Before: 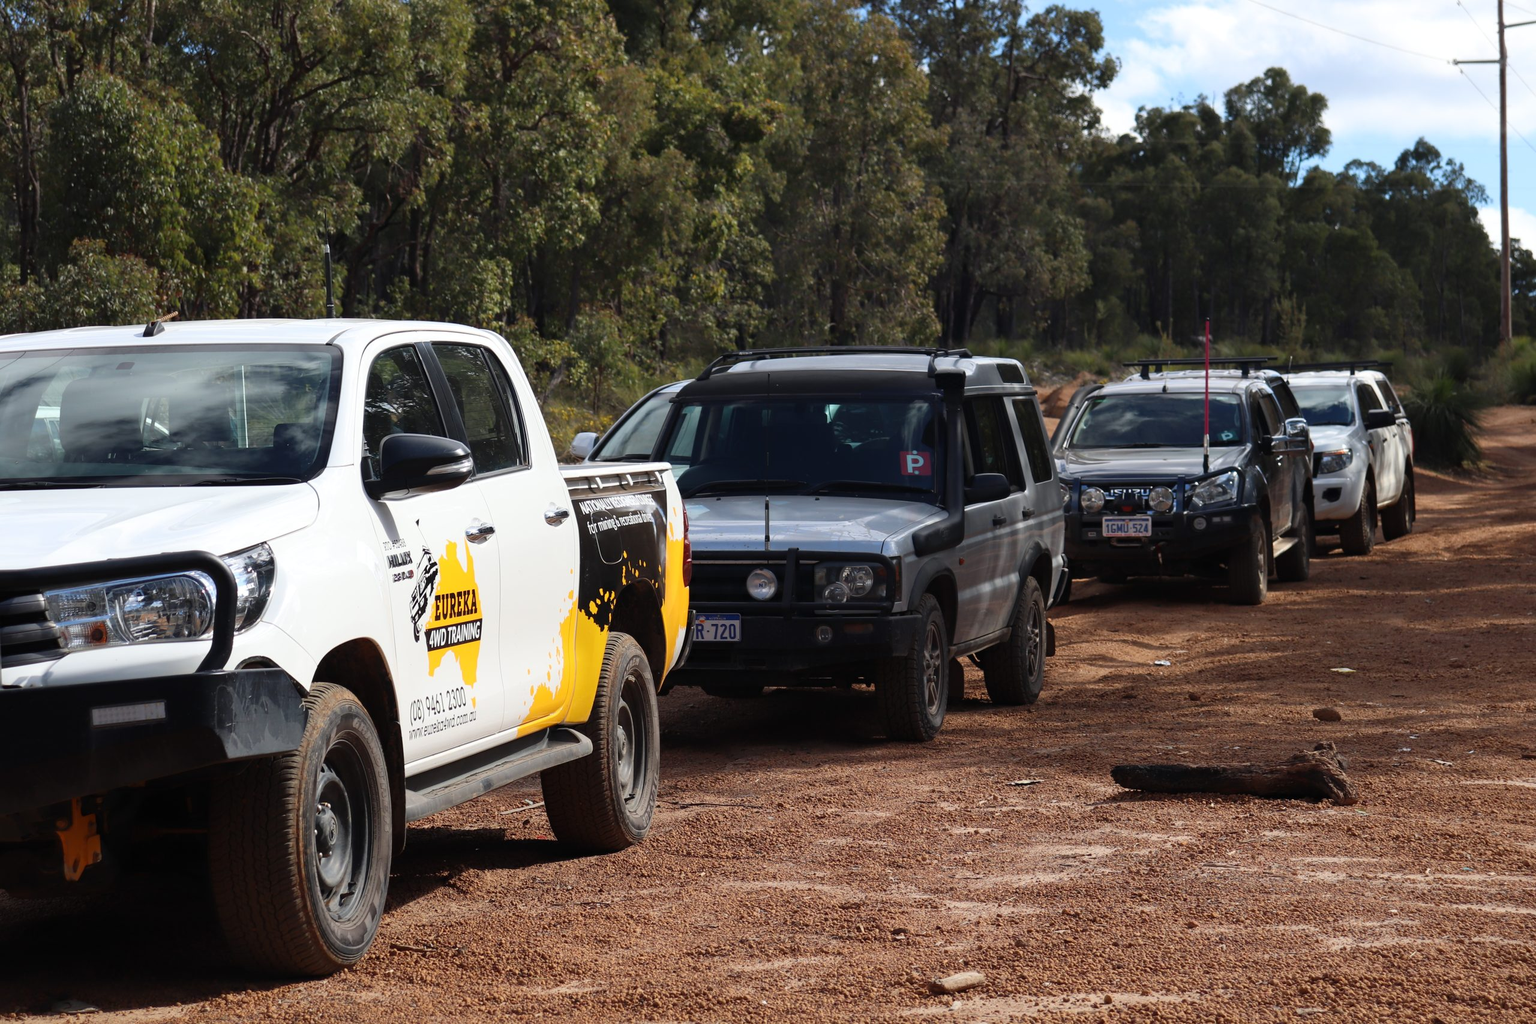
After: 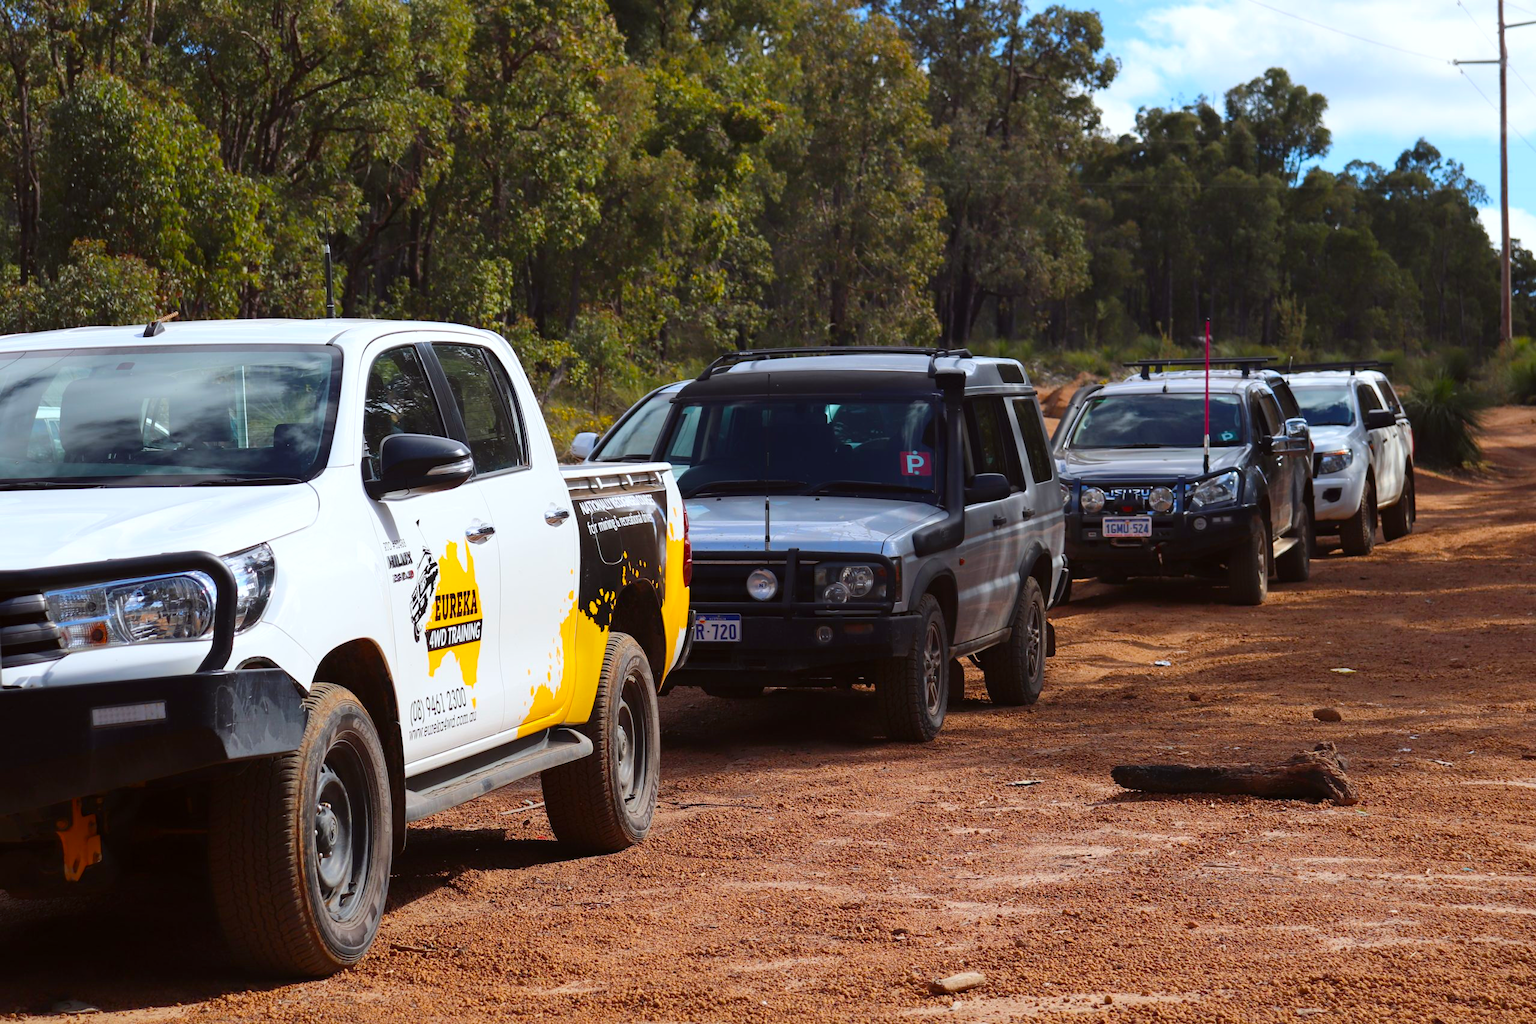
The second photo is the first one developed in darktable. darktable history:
white balance: red 1.004, blue 1.024
color correction: highlights a* -2.73, highlights b* -2.09, shadows a* 2.41, shadows b* 2.73
local contrast: mode bilateral grid, contrast 100, coarseness 100, detail 94%, midtone range 0.2
tone equalizer: on, module defaults
color balance rgb: perceptual saturation grading › global saturation 25%, perceptual brilliance grading › mid-tones 10%, perceptual brilliance grading › shadows 15%, global vibrance 20%
